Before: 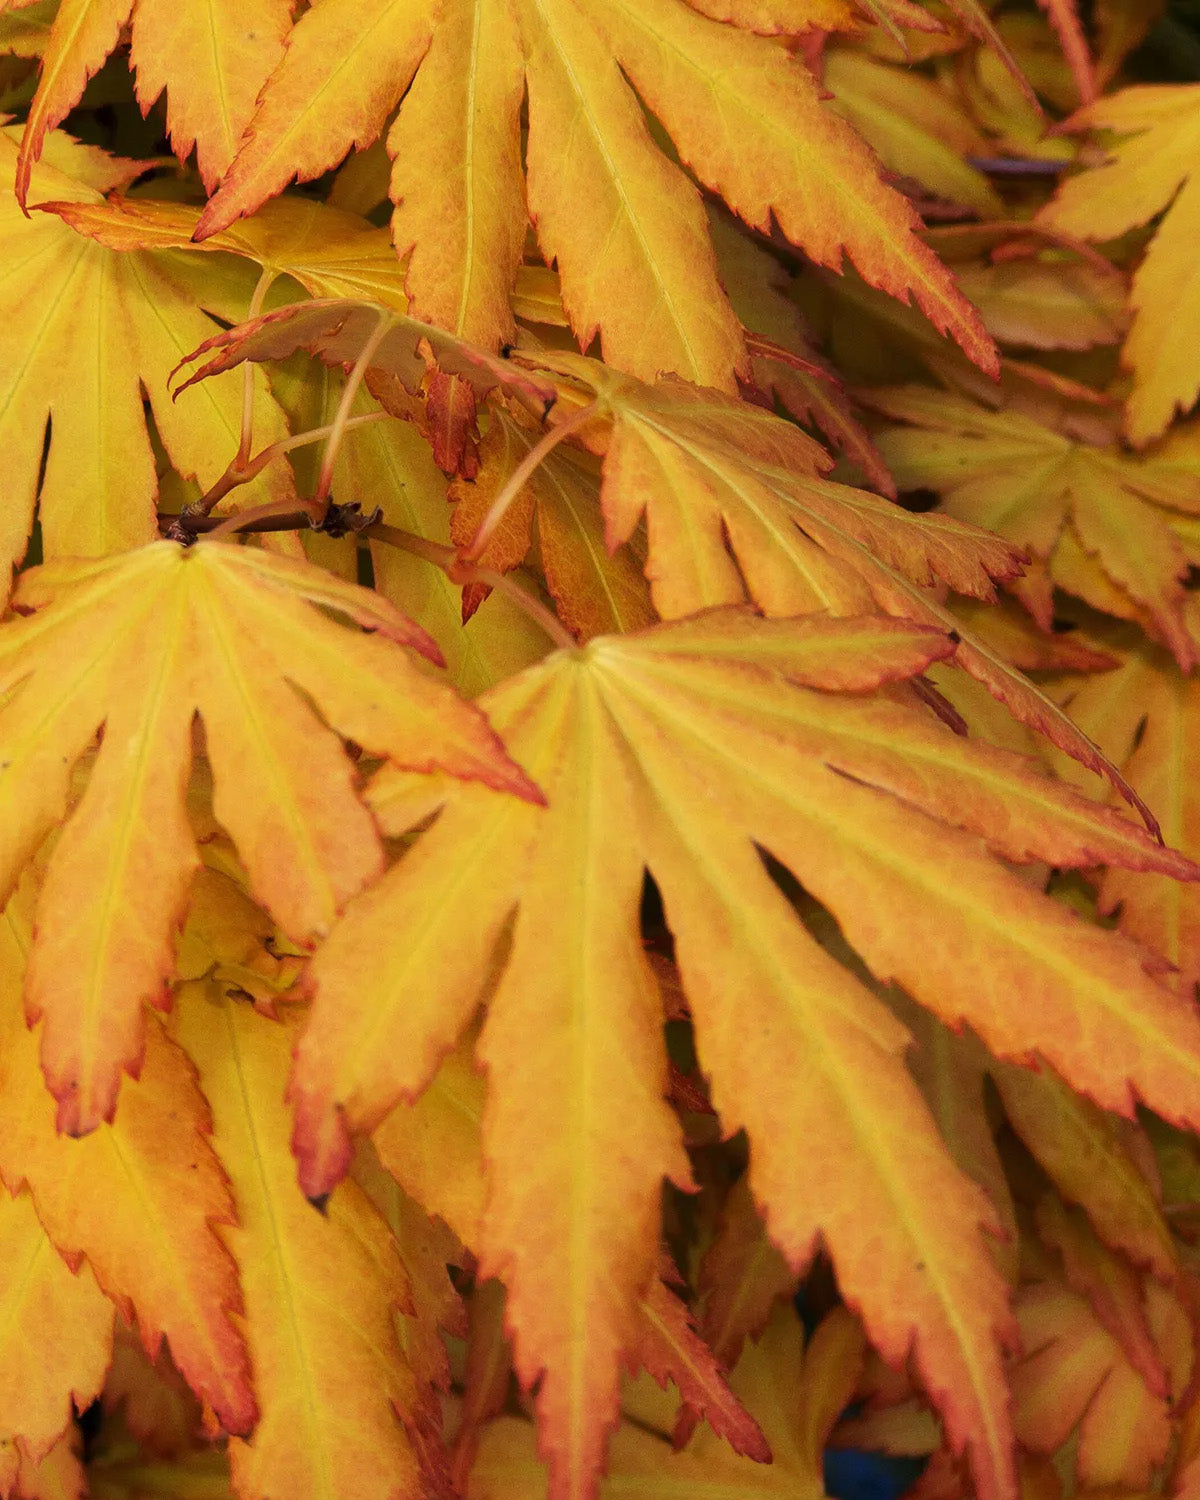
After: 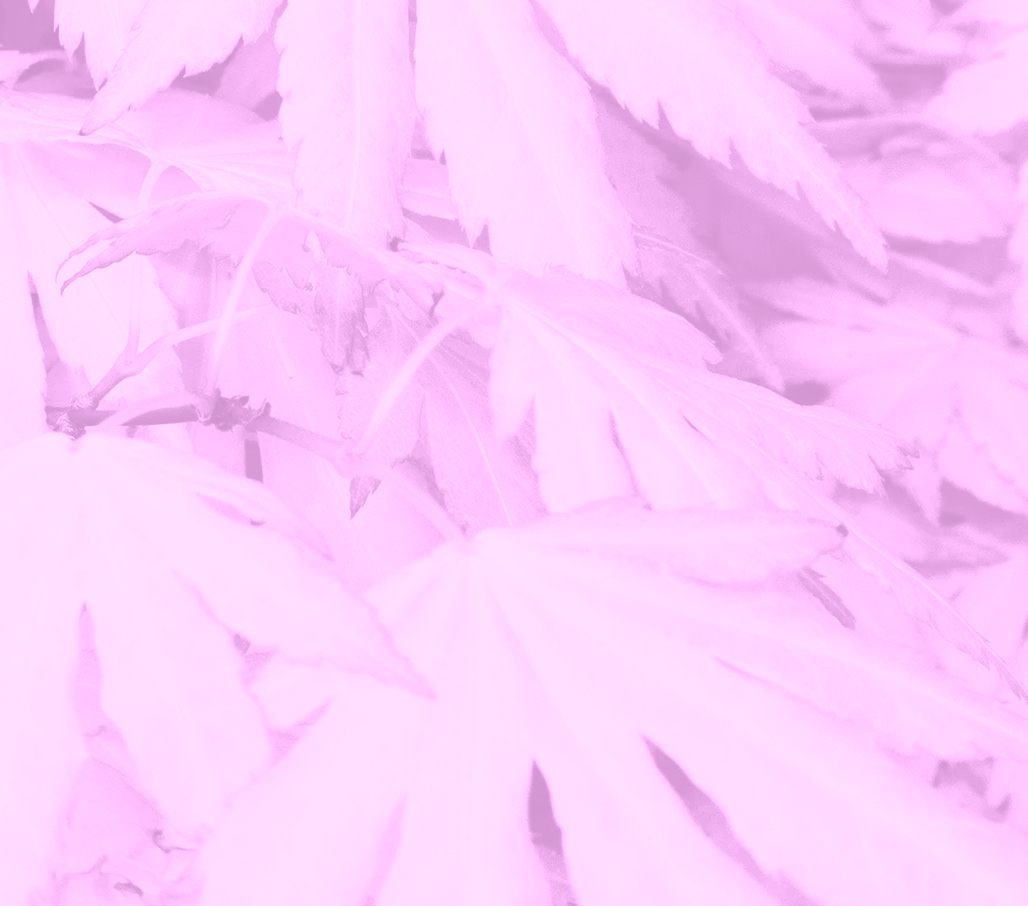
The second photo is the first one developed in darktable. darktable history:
base curve: curves: ch0 [(0, 0) (0.028, 0.03) (0.121, 0.232) (0.46, 0.748) (0.859, 0.968) (1, 1)]
crop and rotate: left 9.345%, top 7.22%, right 4.982%, bottom 32.331%
colorize: hue 331.2°, saturation 75%, source mix 30.28%, lightness 70.52%, version 1
